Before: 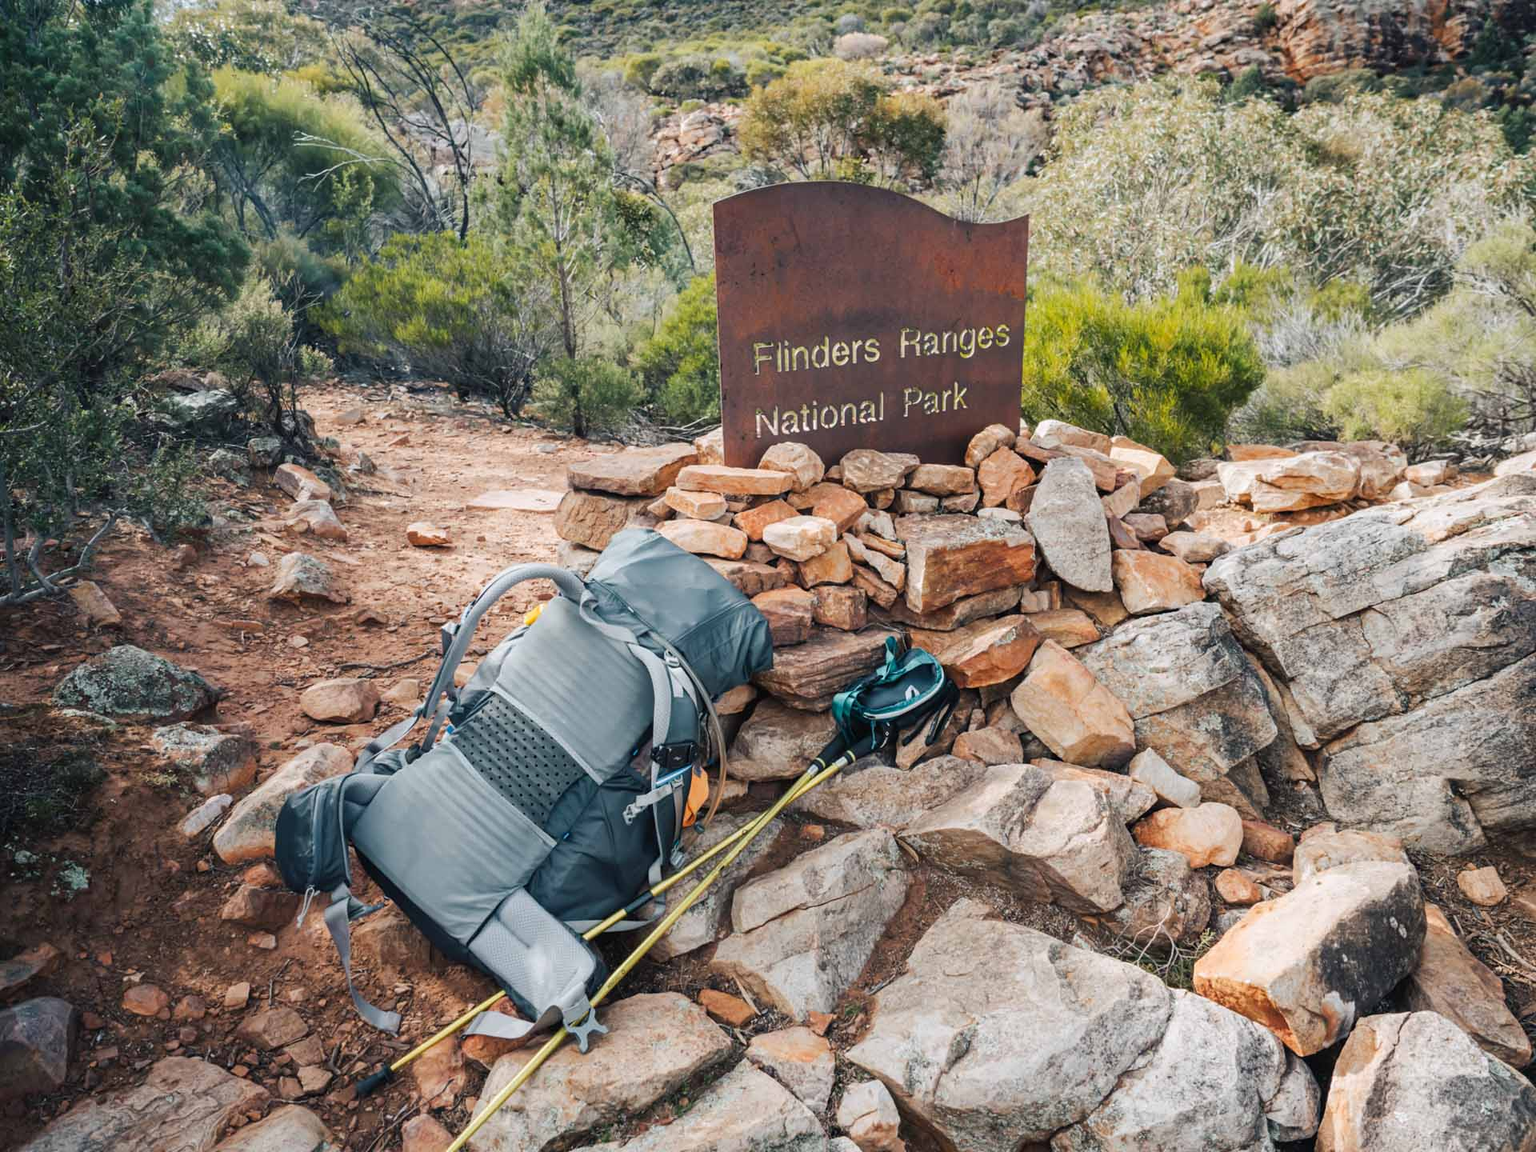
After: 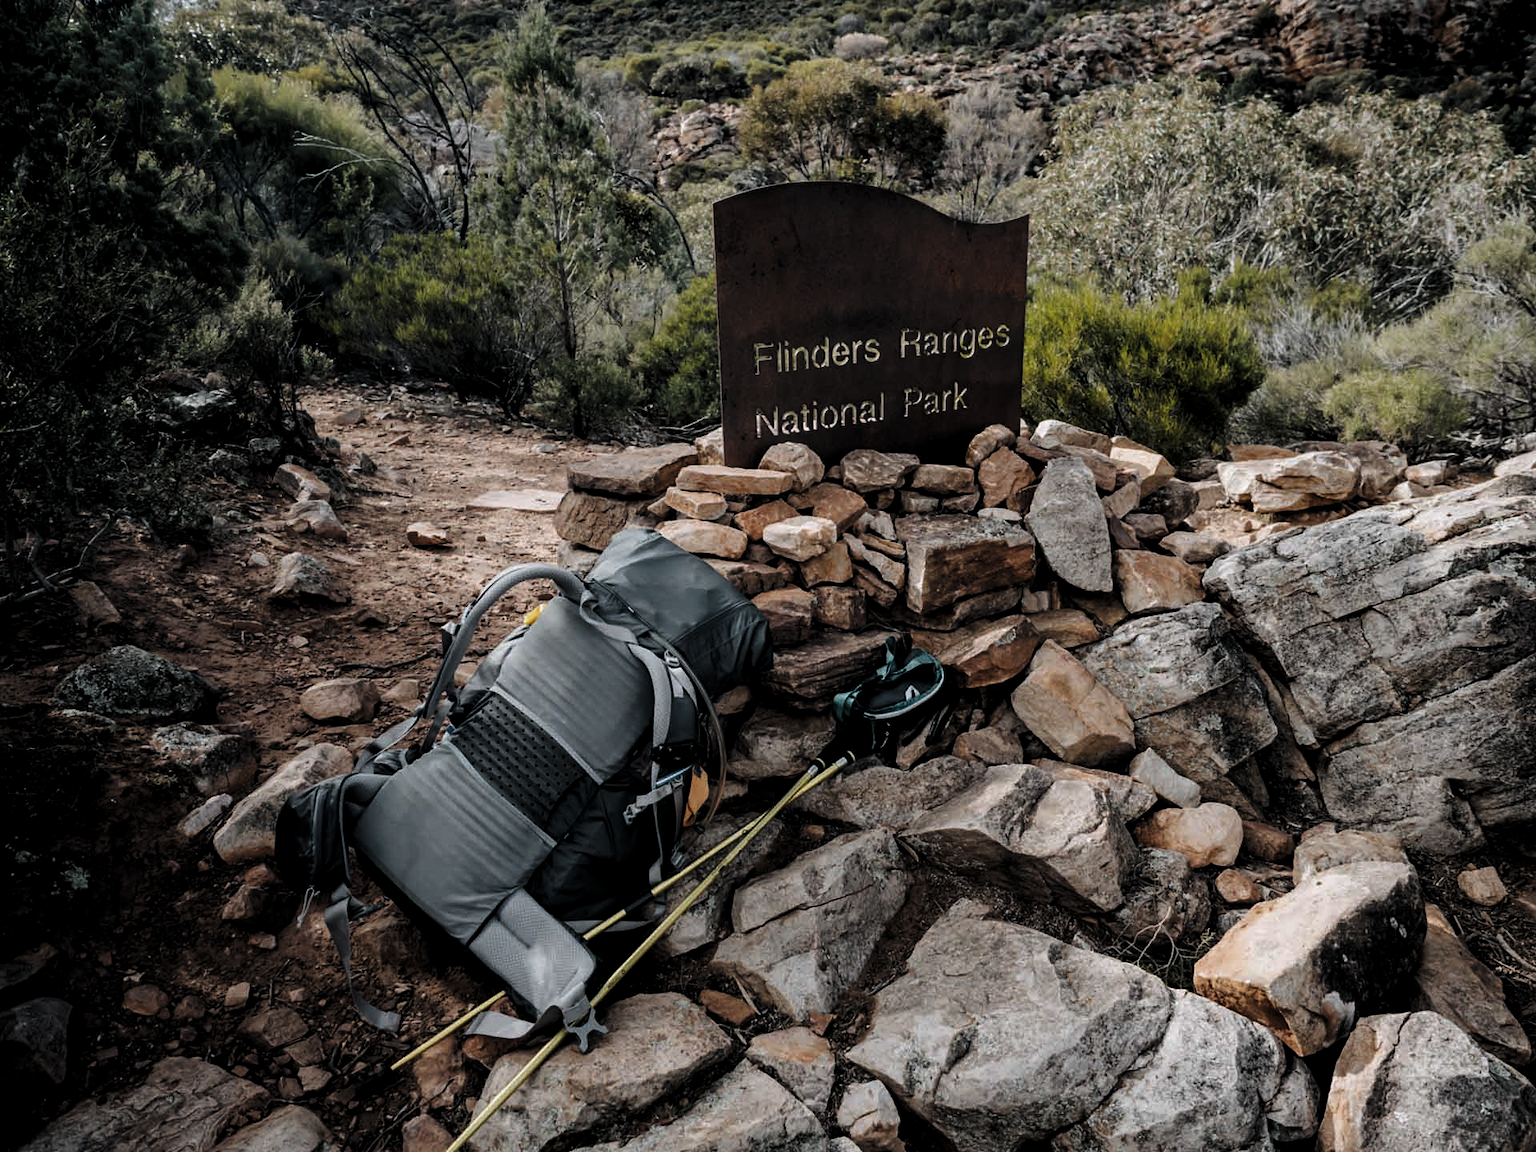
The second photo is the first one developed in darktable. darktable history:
levels: mode automatic, black 8.58%, gray 59.42%, levels [0, 0.445, 1]
contrast brightness saturation: saturation -0.05
